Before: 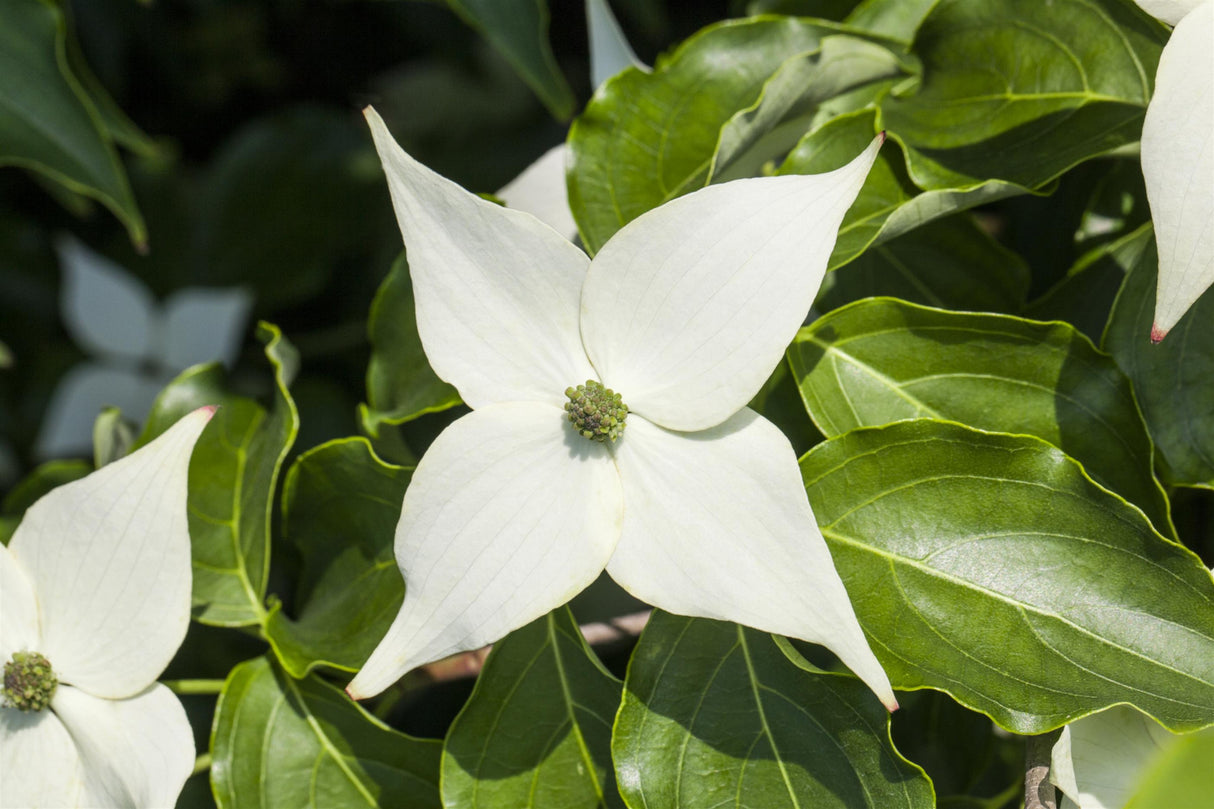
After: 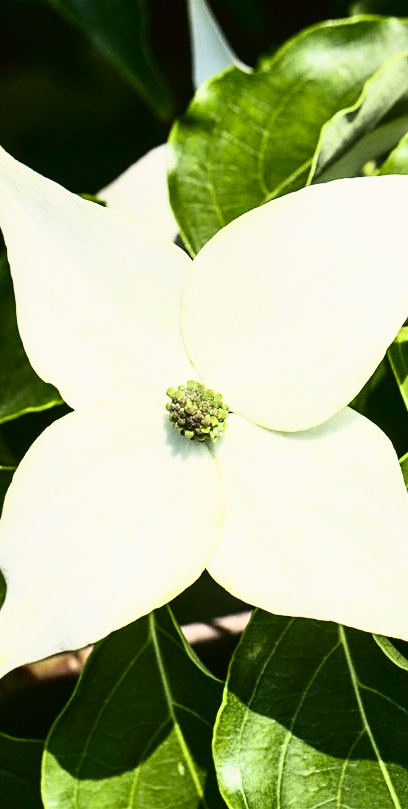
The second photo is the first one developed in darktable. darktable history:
crop: left 32.899%, right 33.489%
tone curve: curves: ch0 [(0, 0.023) (0.113, 0.084) (0.285, 0.301) (0.673, 0.796) (0.845, 0.932) (0.994, 0.971)]; ch1 [(0, 0) (0.456, 0.437) (0.498, 0.5) (0.57, 0.559) (0.631, 0.639) (1, 1)]; ch2 [(0, 0) (0.417, 0.44) (0.46, 0.453) (0.502, 0.507) (0.55, 0.57) (0.67, 0.712) (1, 1)], color space Lab, independent channels, preserve colors none
sharpen: amount 0.212
contrast brightness saturation: contrast 0.297
levels: levels [0, 0.492, 0.984]
exposure: black level correction 0.001, exposure 0.015 EV, compensate highlight preservation false
tone equalizer: mask exposure compensation -0.503 EV
